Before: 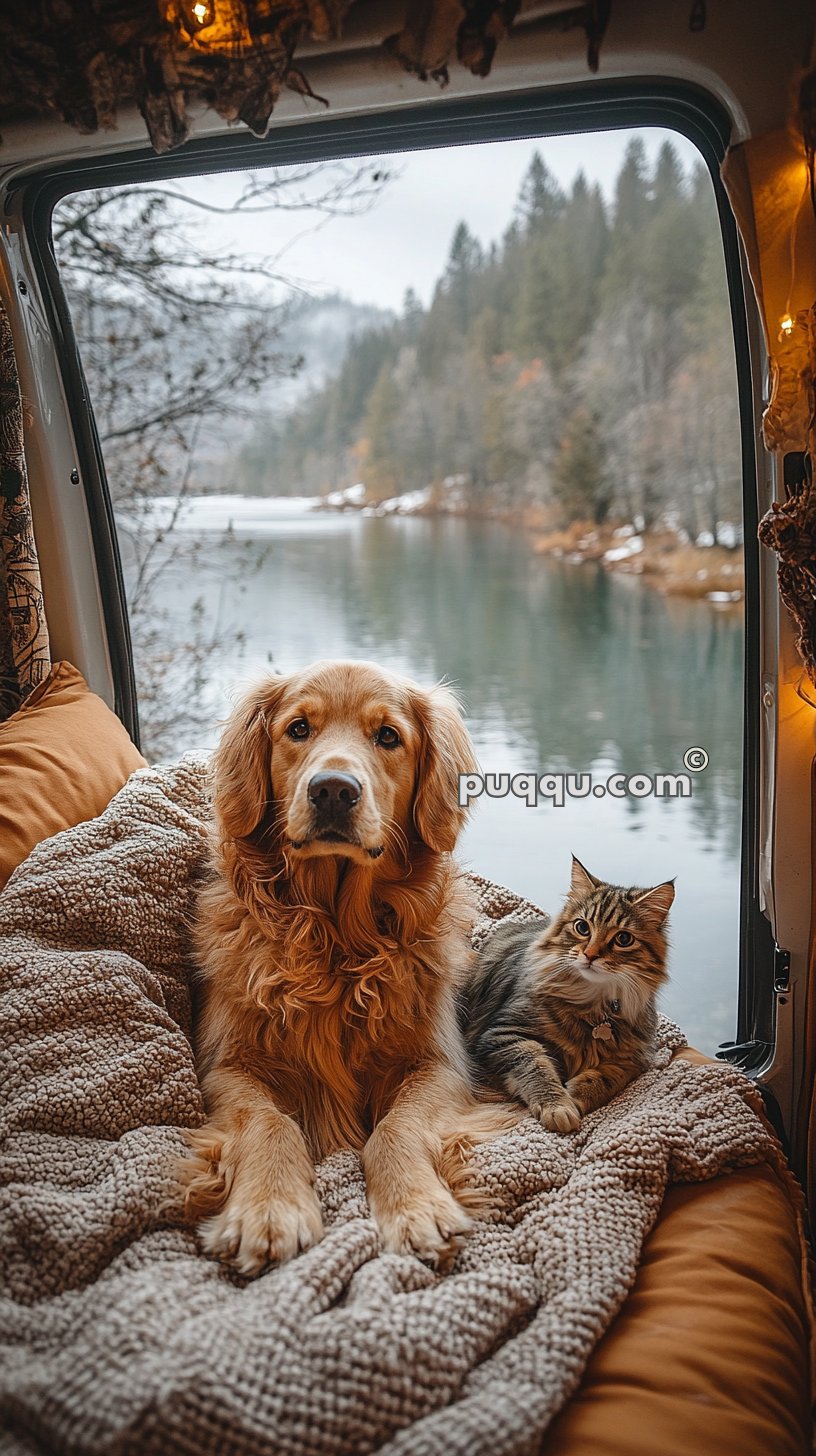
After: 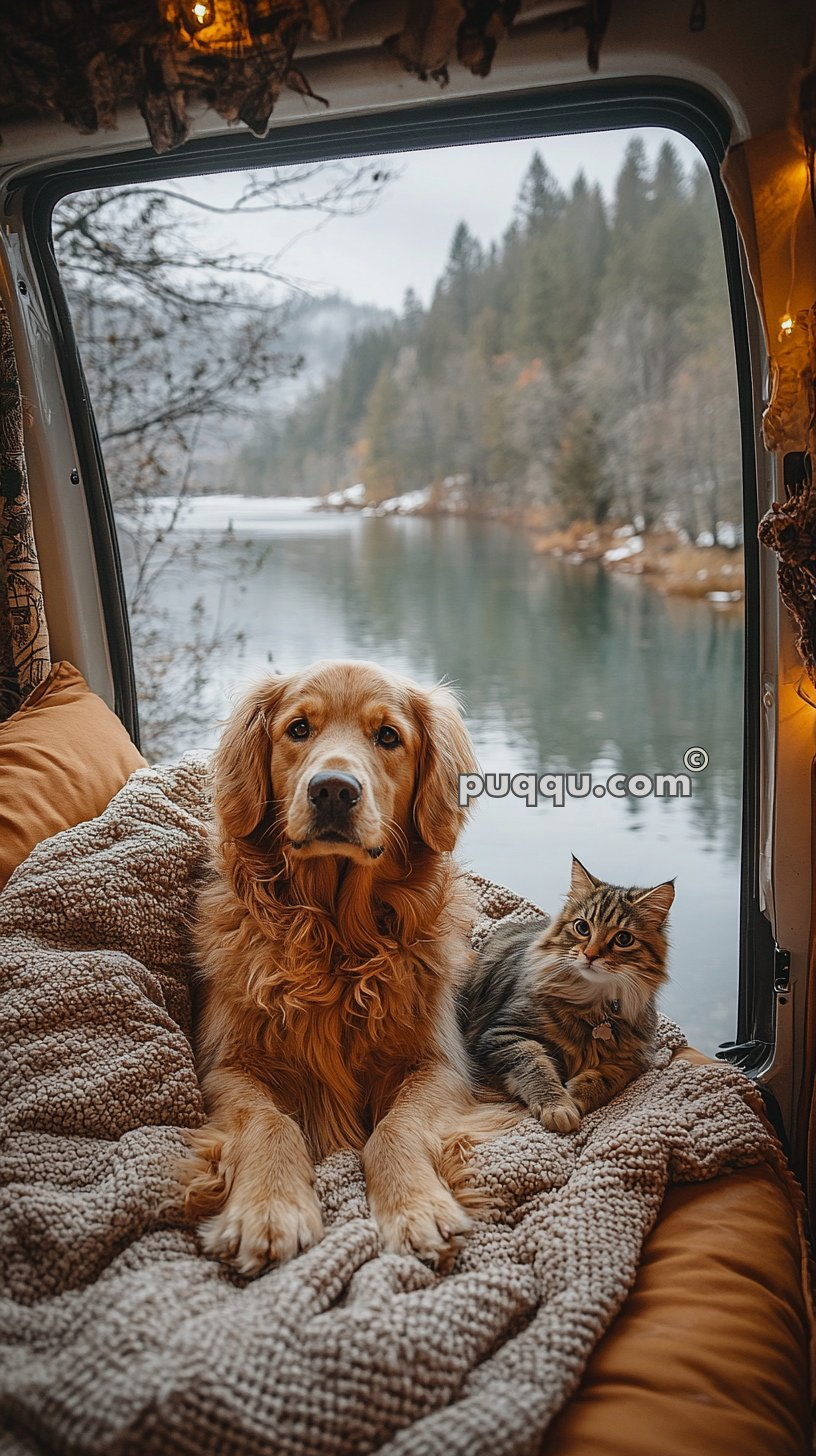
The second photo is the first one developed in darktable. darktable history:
exposure: exposure -0.182 EV, compensate highlight preservation false
